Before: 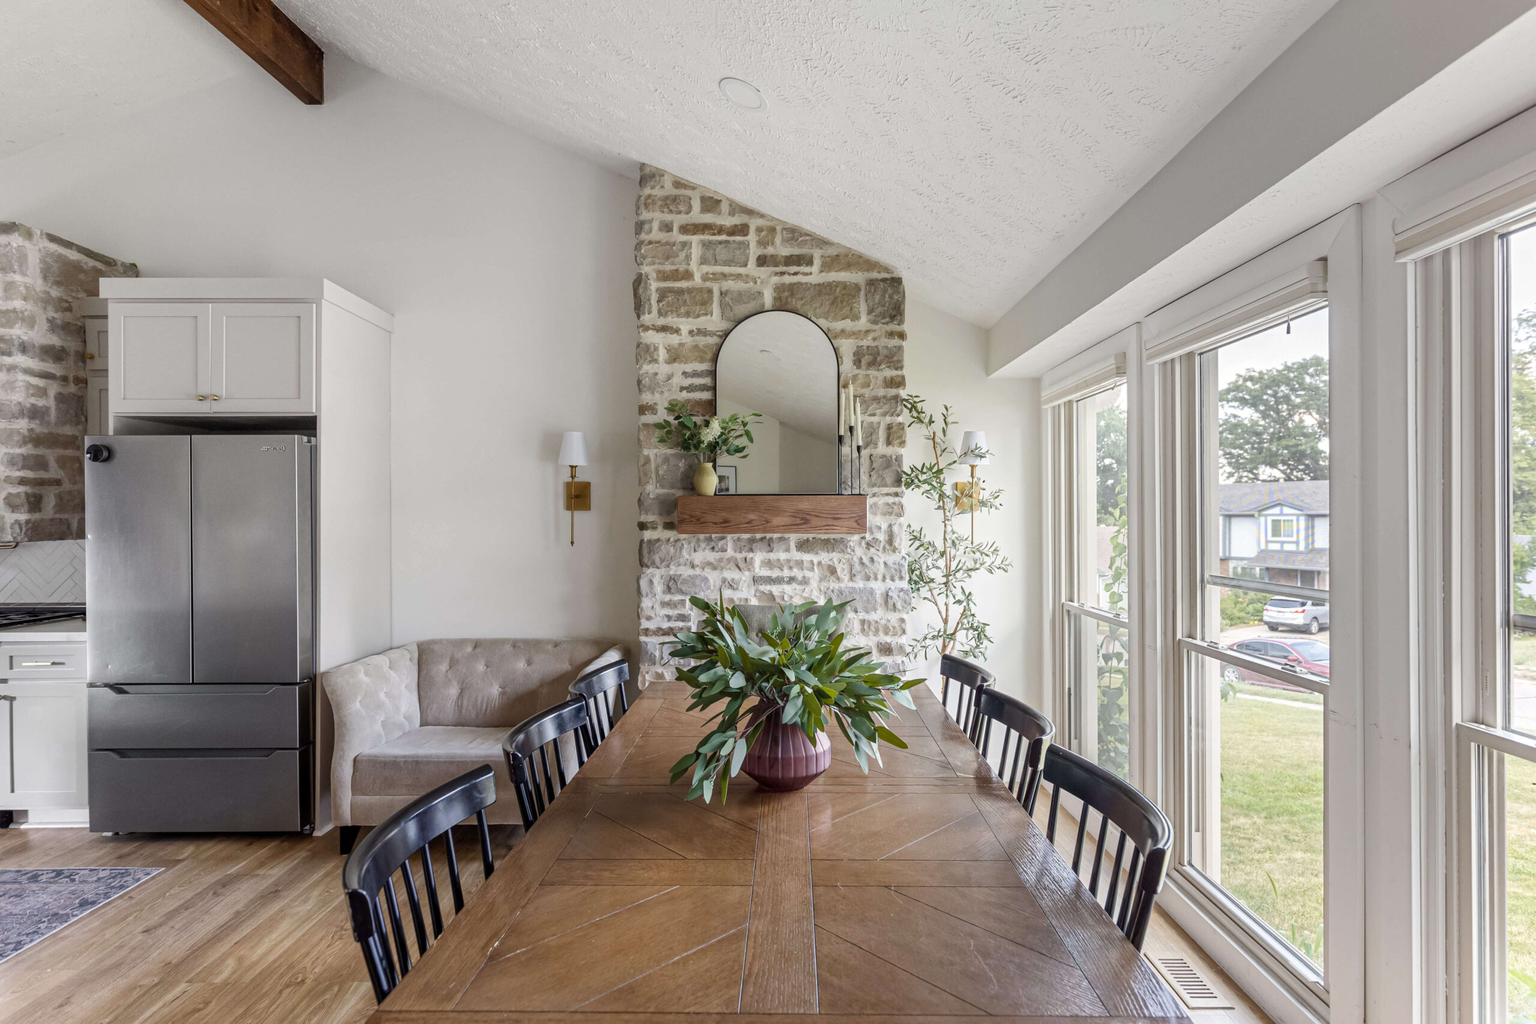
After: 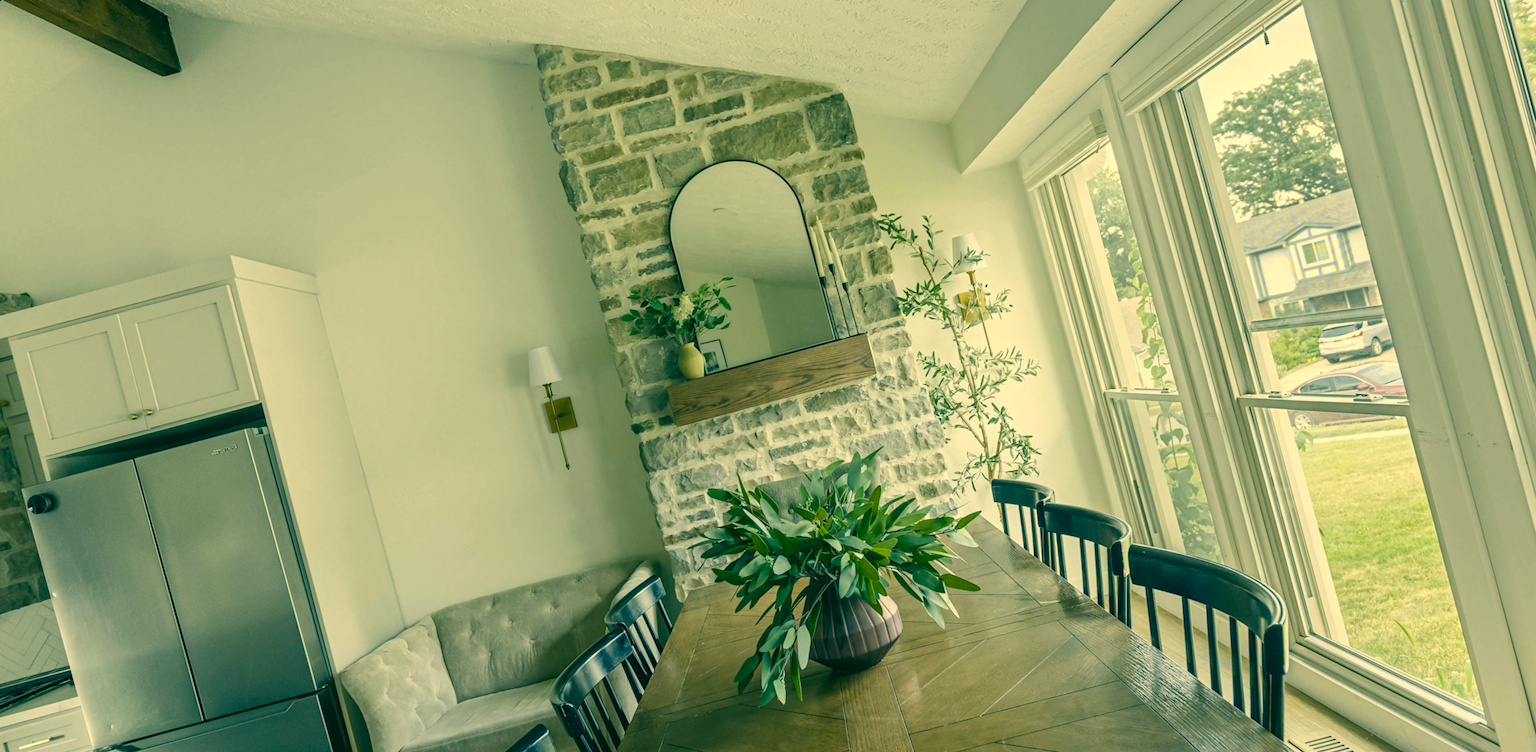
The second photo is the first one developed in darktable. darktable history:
color correction: highlights a* 1.83, highlights b* 34.02, shadows a* -36.68, shadows b* -5.48
rotate and perspective: rotation -14.8°, crop left 0.1, crop right 0.903, crop top 0.25, crop bottom 0.748
